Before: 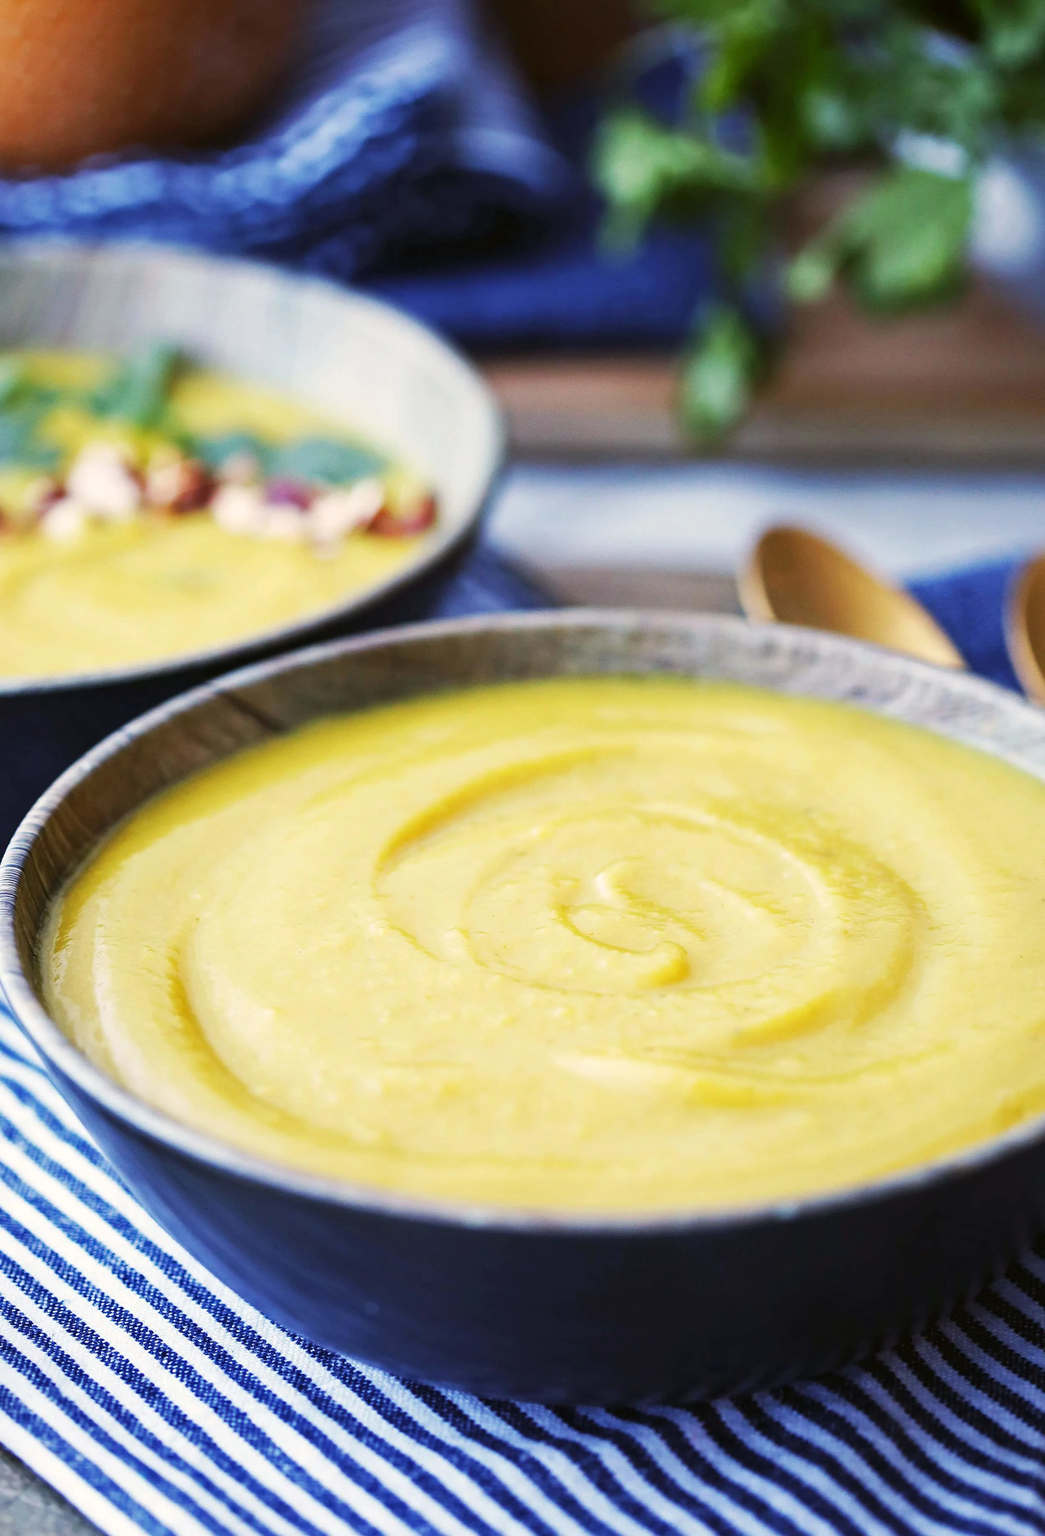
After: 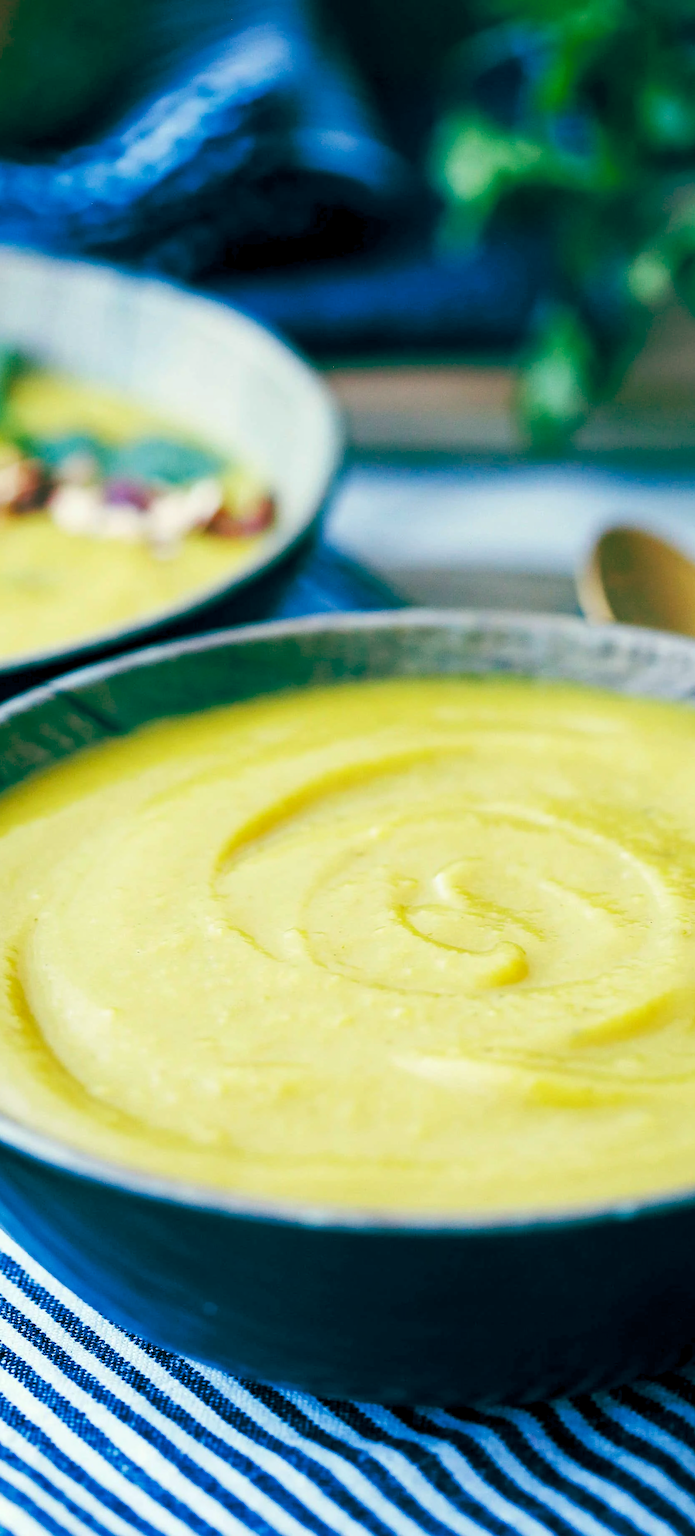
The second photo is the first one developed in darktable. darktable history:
color balance rgb: global offset › luminance -0.538%, global offset › chroma 0.91%, global offset › hue 173.28°, perceptual saturation grading › global saturation 1.985%, perceptual saturation grading › highlights -1.059%, perceptual saturation grading › mid-tones 4.065%, perceptual saturation grading › shadows 8.323%, global vibrance 20%
crop and rotate: left 15.489%, right 17.924%
